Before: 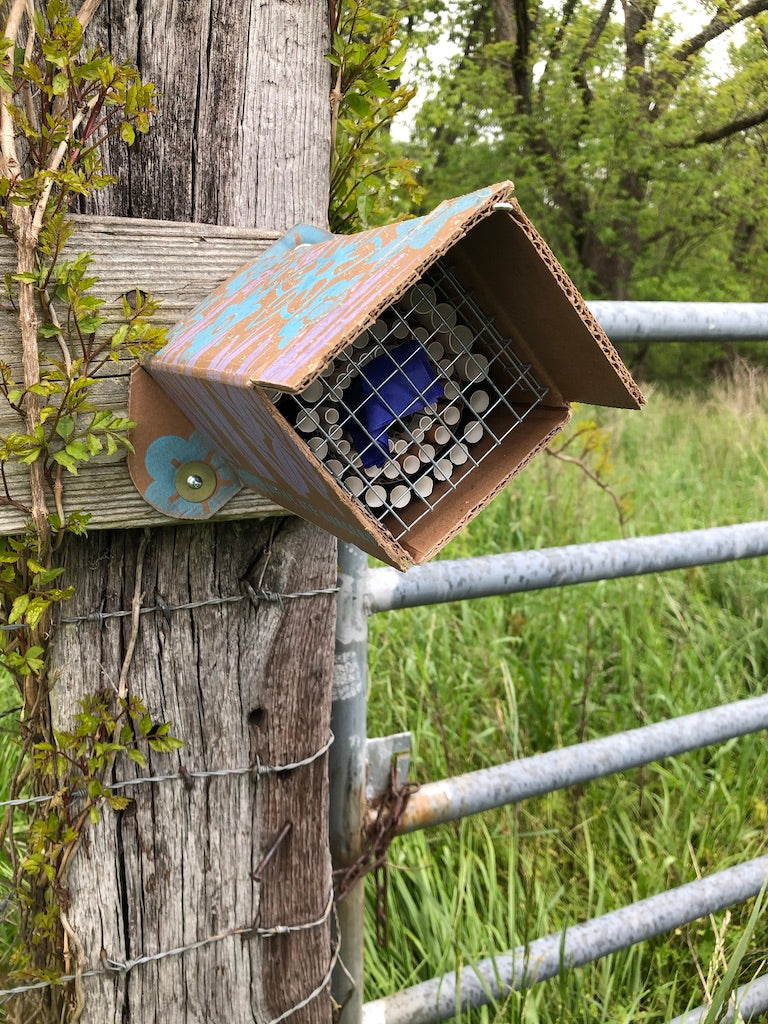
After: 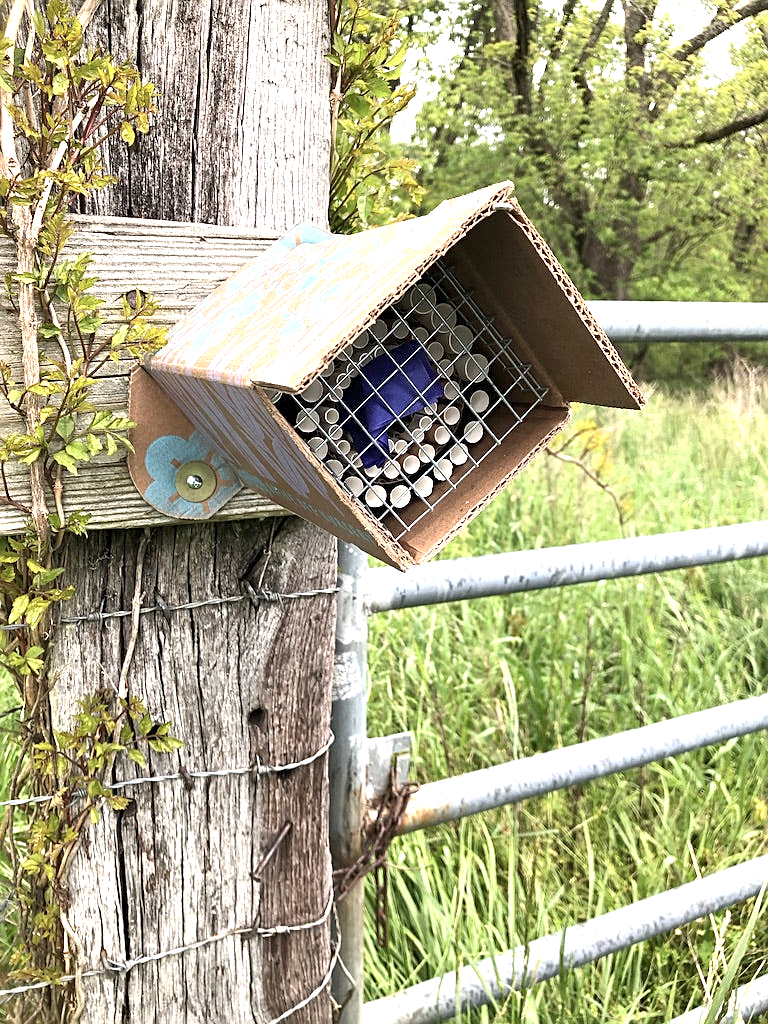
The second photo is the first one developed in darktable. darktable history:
sharpen: on, module defaults
contrast brightness saturation: contrast 0.06, brightness -0.01, saturation -0.23
exposure: black level correction 0.001, exposure 1.05 EV, compensate exposure bias true, compensate highlight preservation false
